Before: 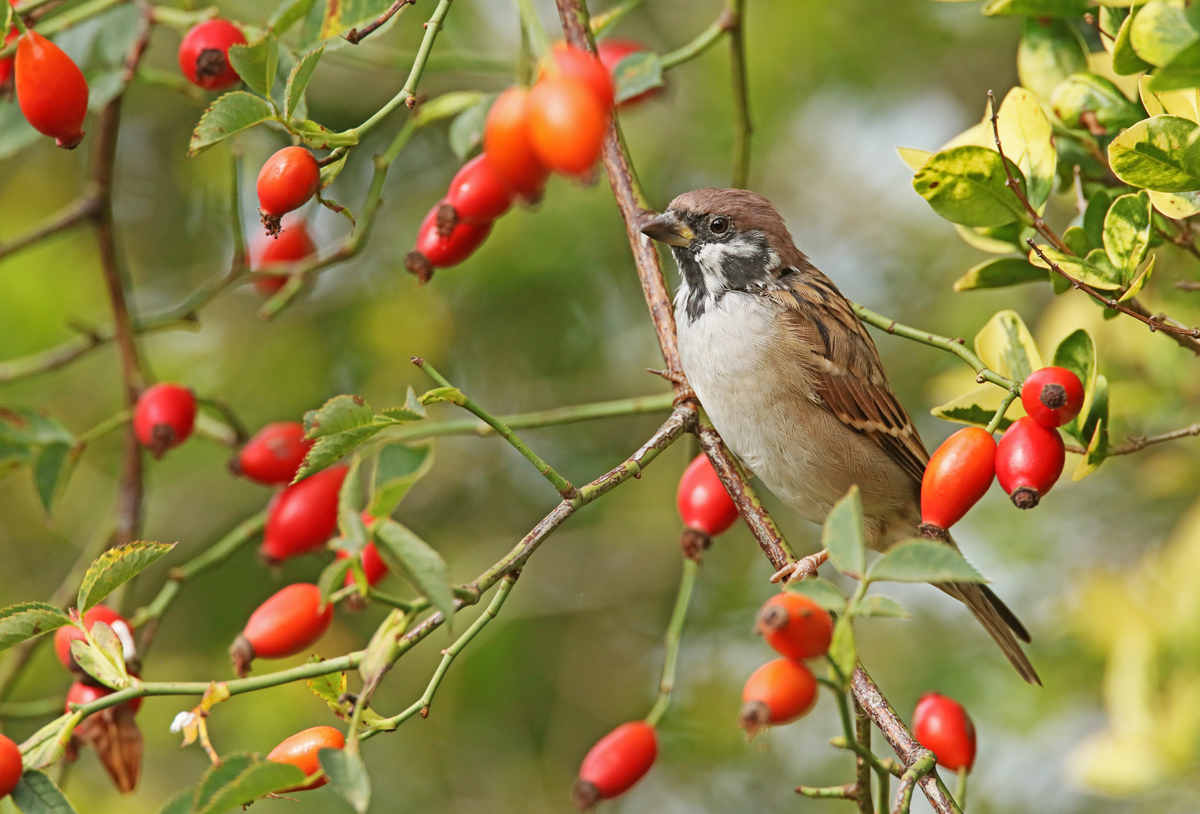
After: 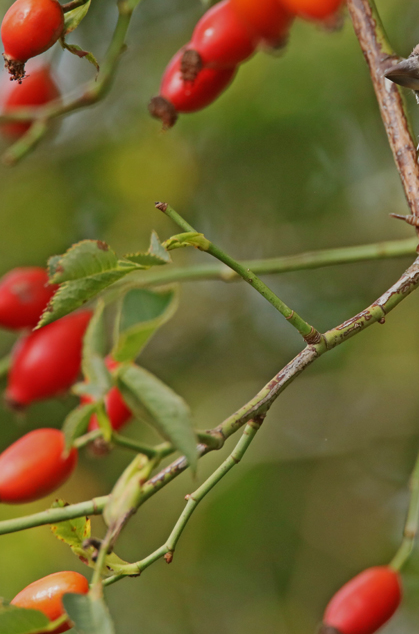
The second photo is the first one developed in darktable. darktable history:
crop and rotate: left 21.351%, top 19.075%, right 43.651%, bottom 2.994%
tone equalizer: -8 EV 0.226 EV, -7 EV 0.399 EV, -6 EV 0.414 EV, -5 EV 0.278 EV, -3 EV -0.281 EV, -2 EV -0.413 EV, -1 EV -0.42 EV, +0 EV -0.263 EV
